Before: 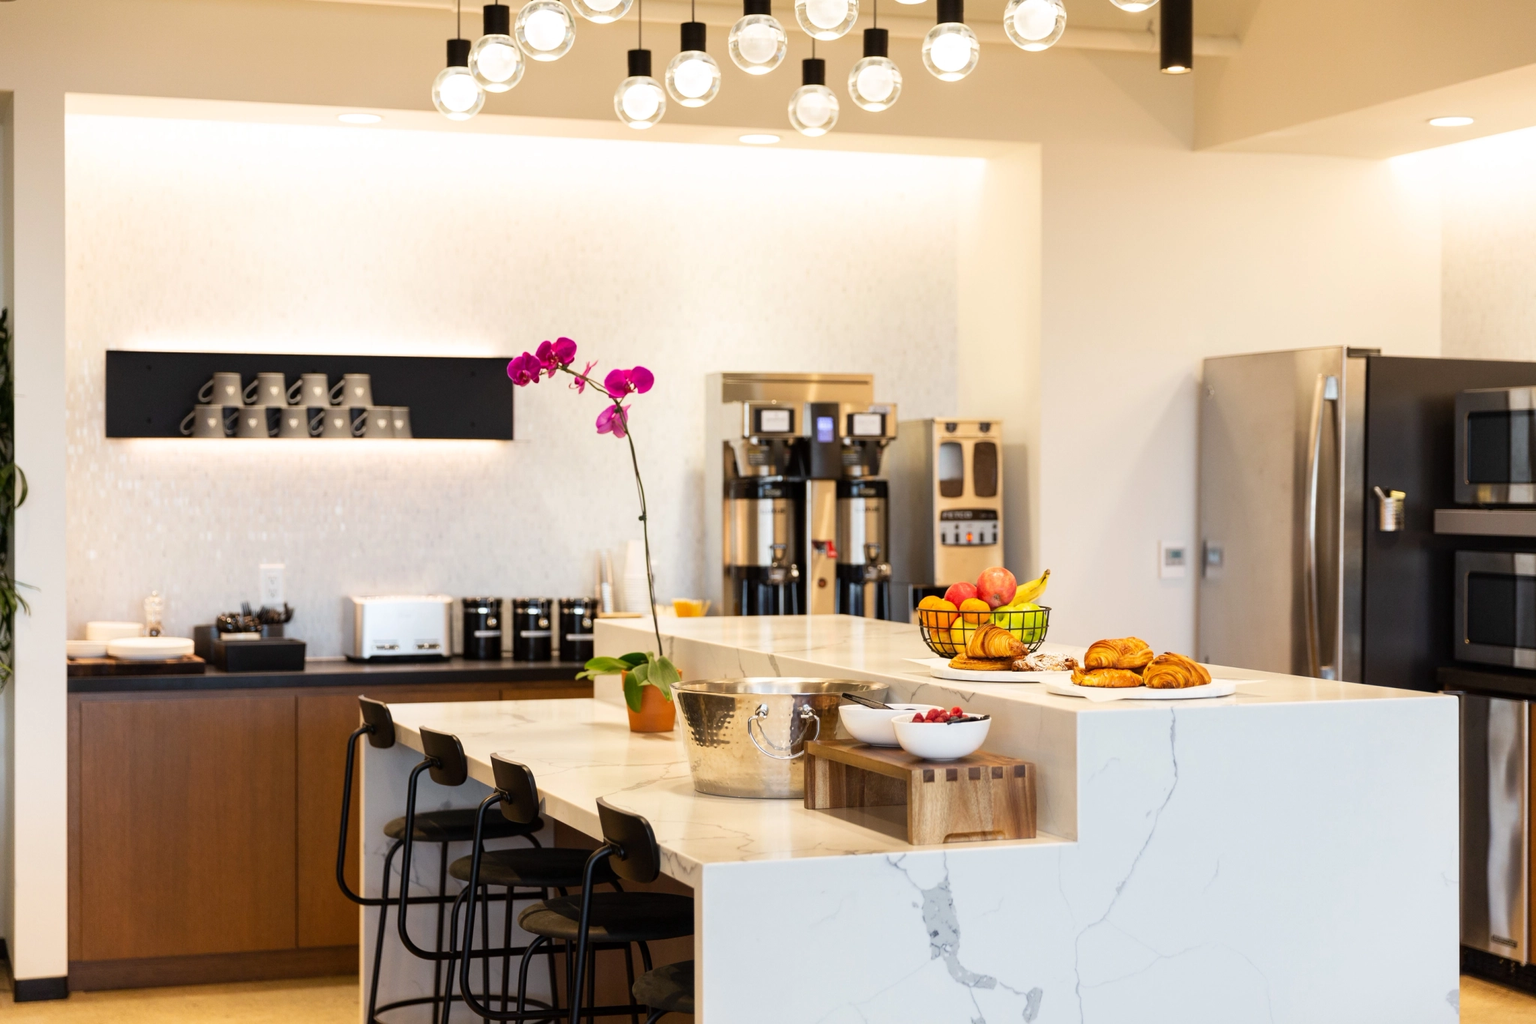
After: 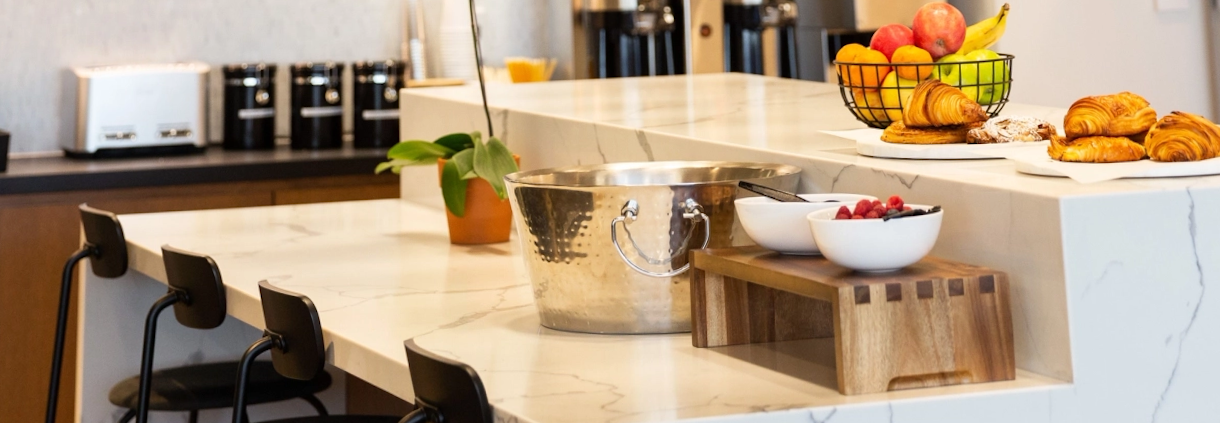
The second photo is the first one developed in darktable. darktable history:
crop: left 18.091%, top 51.13%, right 17.525%, bottom 16.85%
rotate and perspective: rotation -1.68°, lens shift (vertical) -0.146, crop left 0.049, crop right 0.912, crop top 0.032, crop bottom 0.96
